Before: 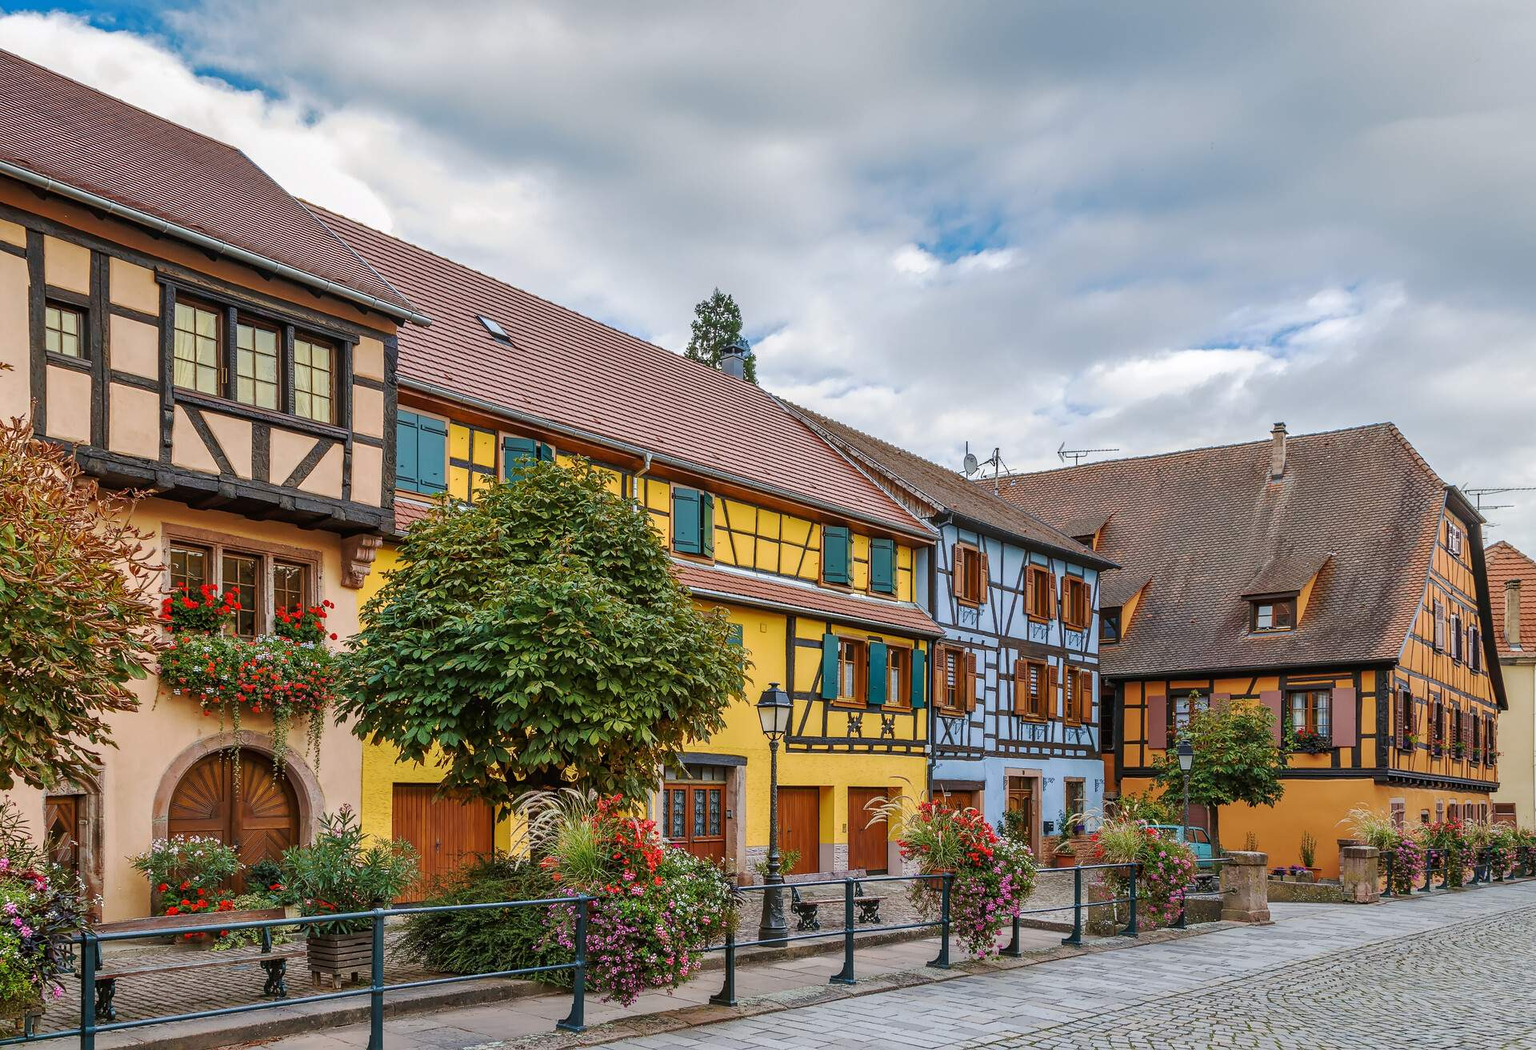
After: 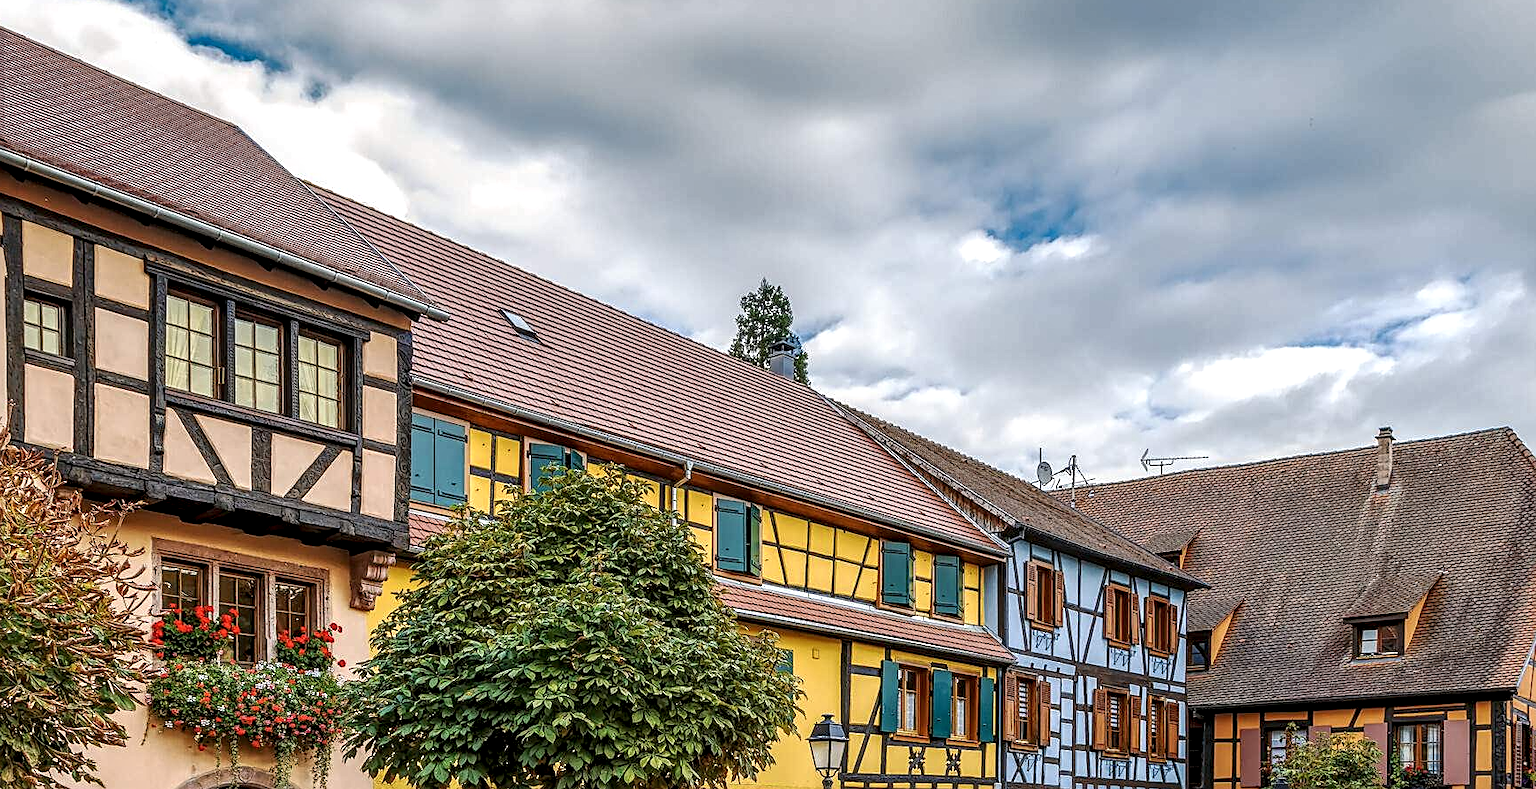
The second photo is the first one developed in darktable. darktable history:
sharpen: on, module defaults
crop: left 1.612%, top 3.374%, right 7.715%, bottom 28.442%
local contrast: highlights 78%, shadows 56%, detail 174%, midtone range 0.428
